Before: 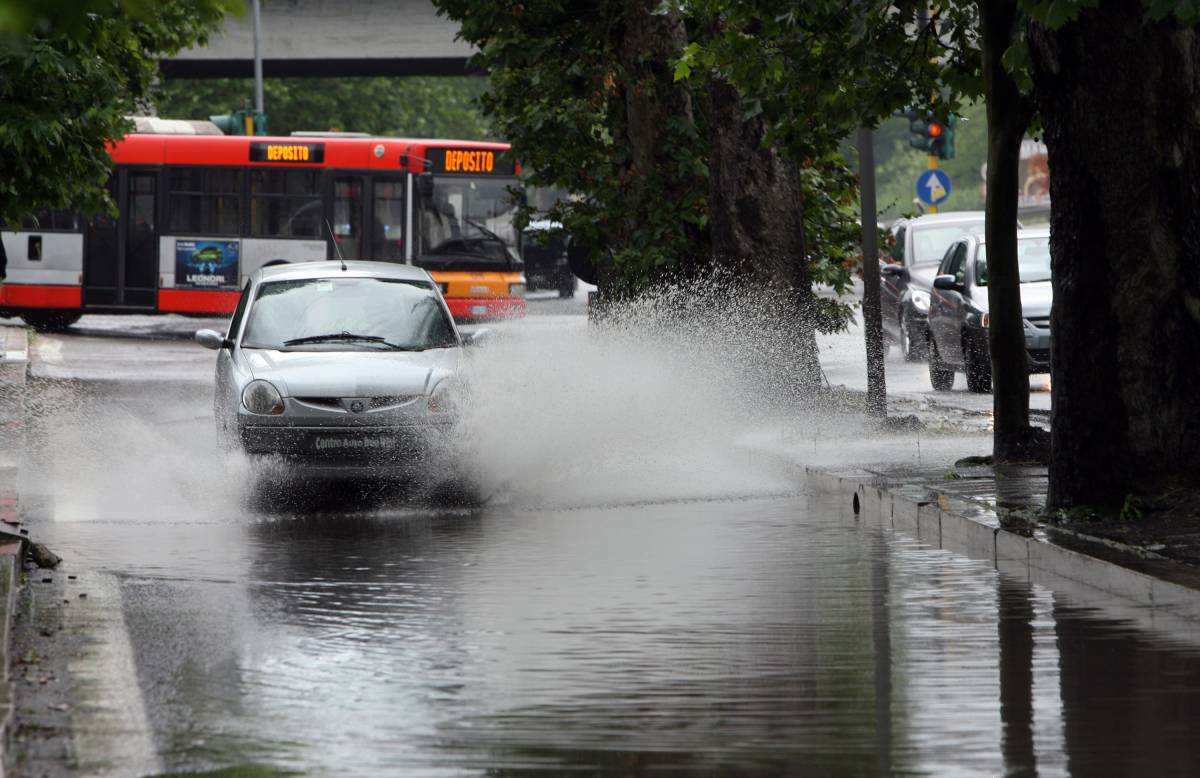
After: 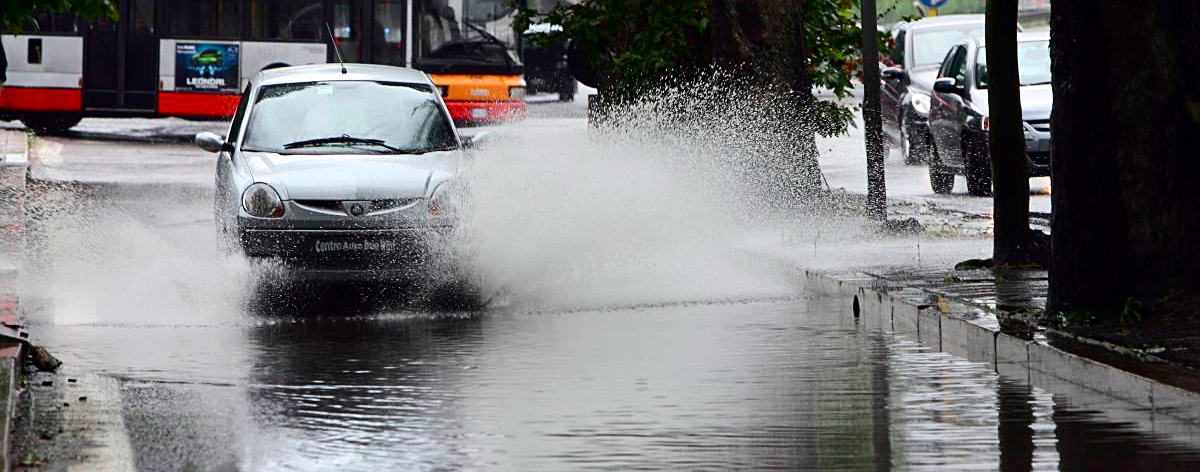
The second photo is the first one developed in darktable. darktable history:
crop and rotate: top 25.357%, bottom 13.942%
tone curve: curves: ch0 [(0, 0) (0.126, 0.061) (0.338, 0.285) (0.494, 0.518) (0.703, 0.762) (1, 1)]; ch1 [(0, 0) (0.389, 0.313) (0.457, 0.442) (0.5, 0.501) (0.55, 0.578) (1, 1)]; ch2 [(0, 0) (0.44, 0.424) (0.501, 0.499) (0.557, 0.564) (0.613, 0.67) (0.707, 0.746) (1, 1)], color space Lab, independent channels, preserve colors none
sharpen: on, module defaults
